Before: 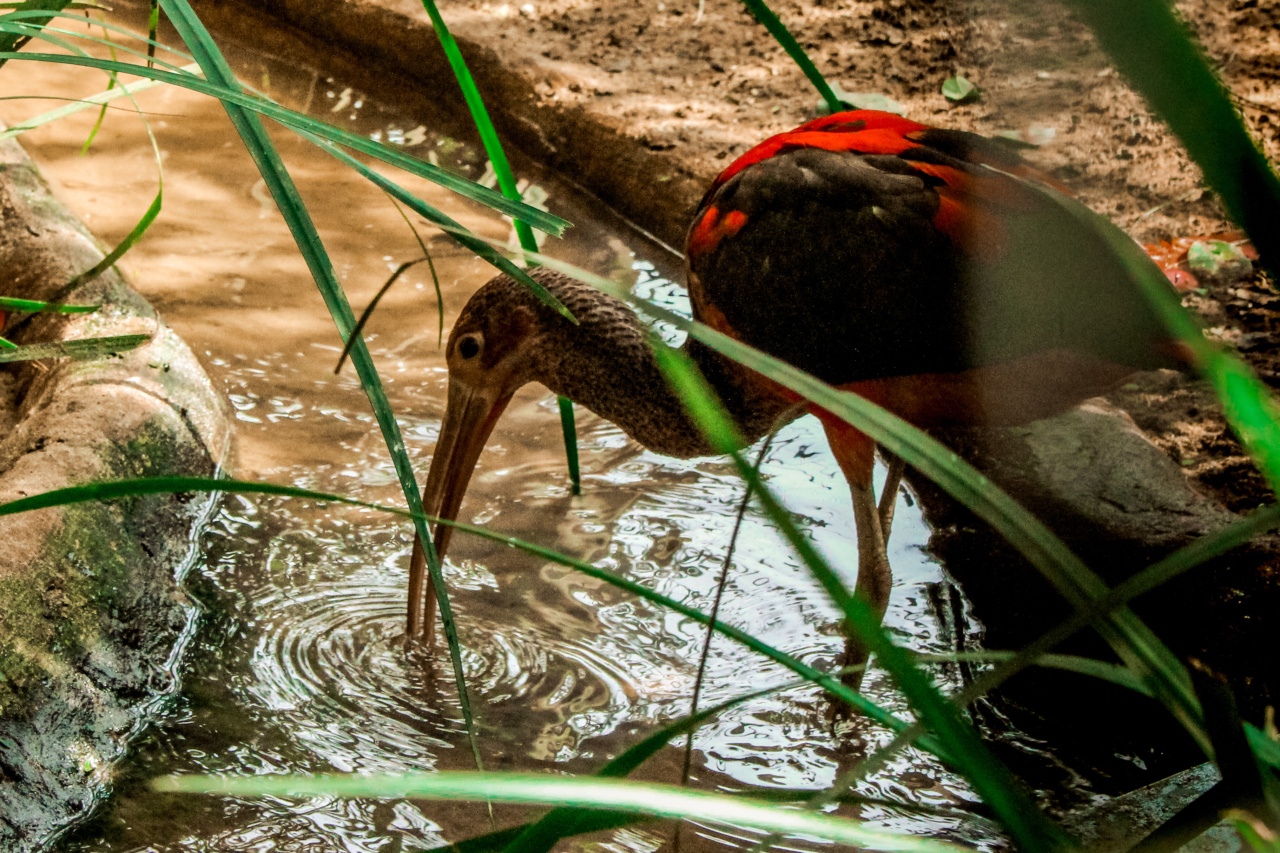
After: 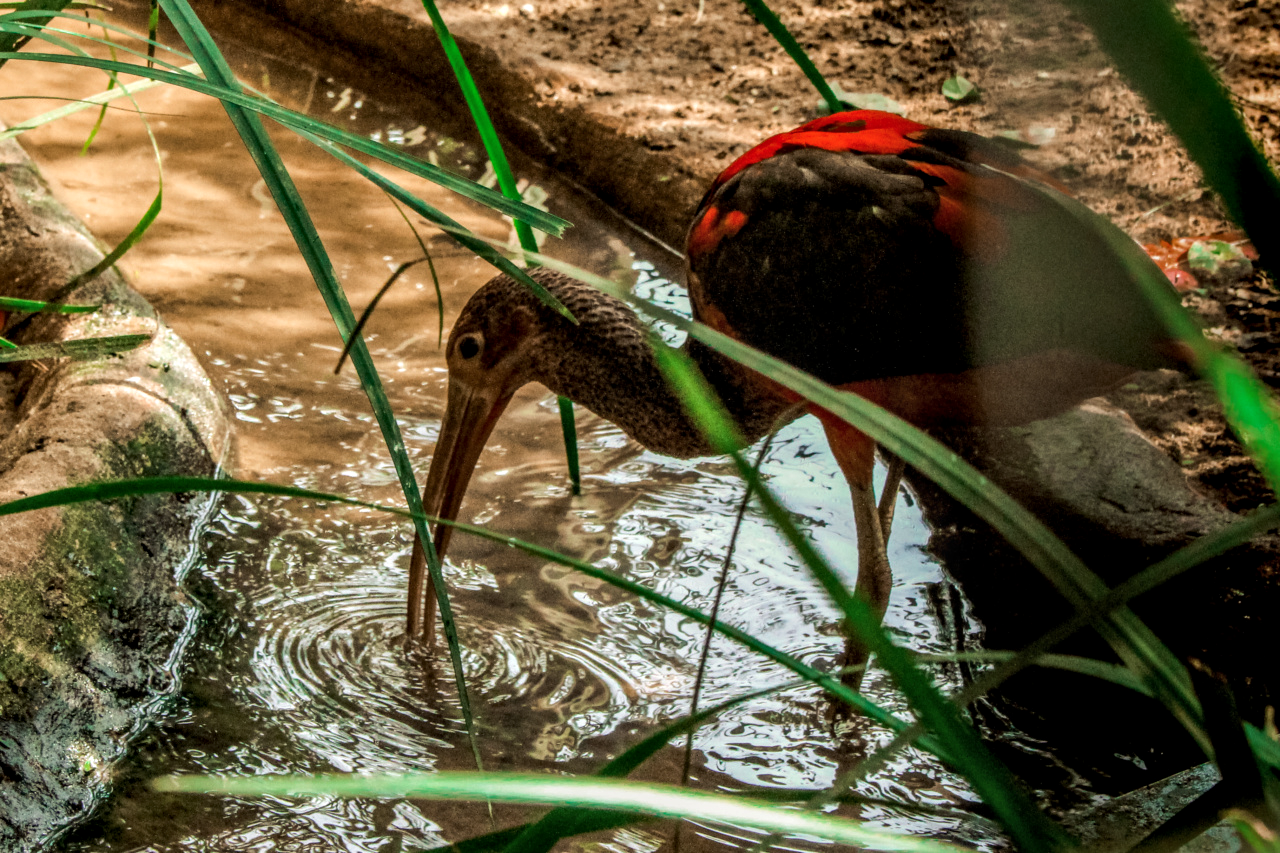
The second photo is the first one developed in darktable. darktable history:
local contrast: on, module defaults
tone curve: curves: ch0 [(0, 0) (0.641, 0.595) (1, 1)], preserve colors none
